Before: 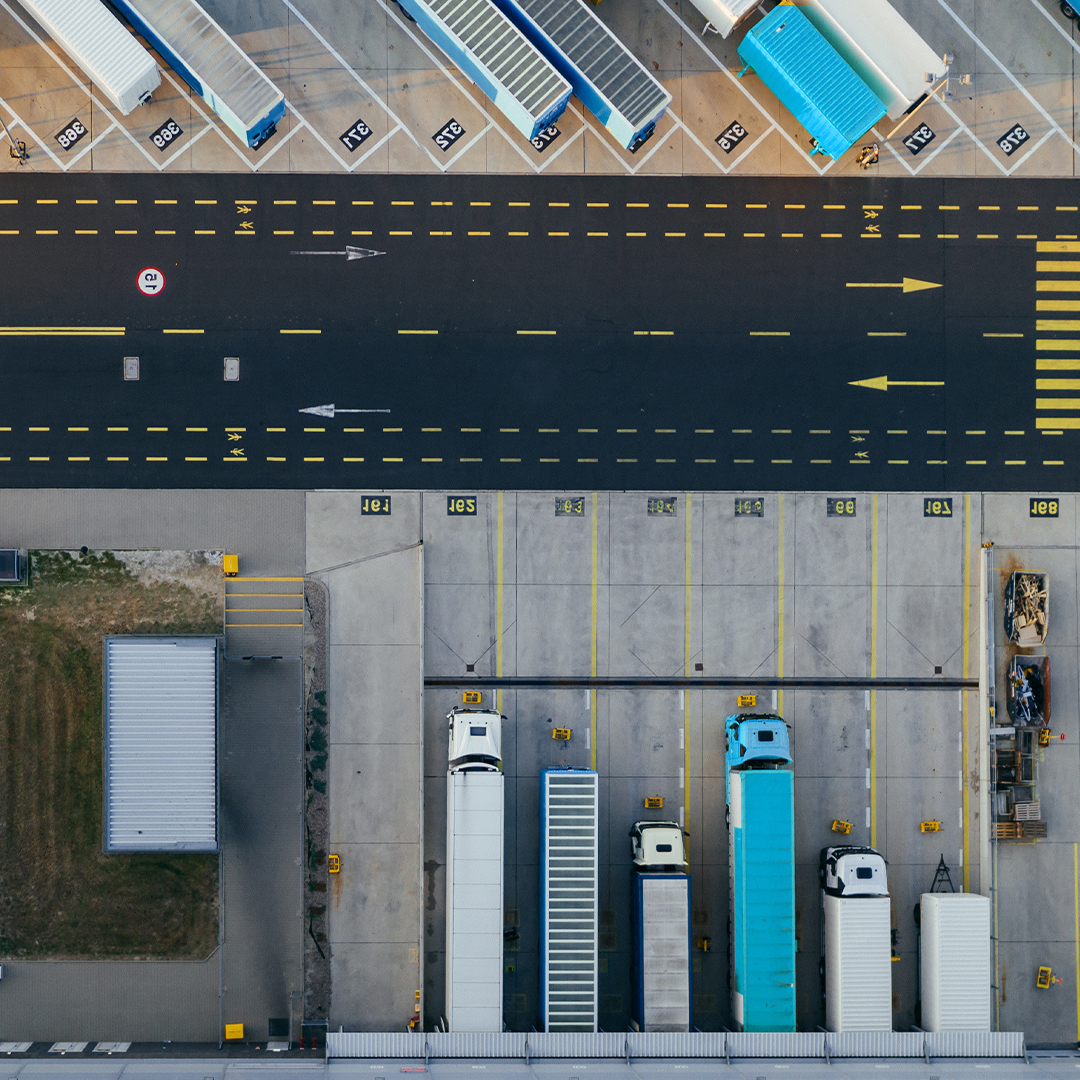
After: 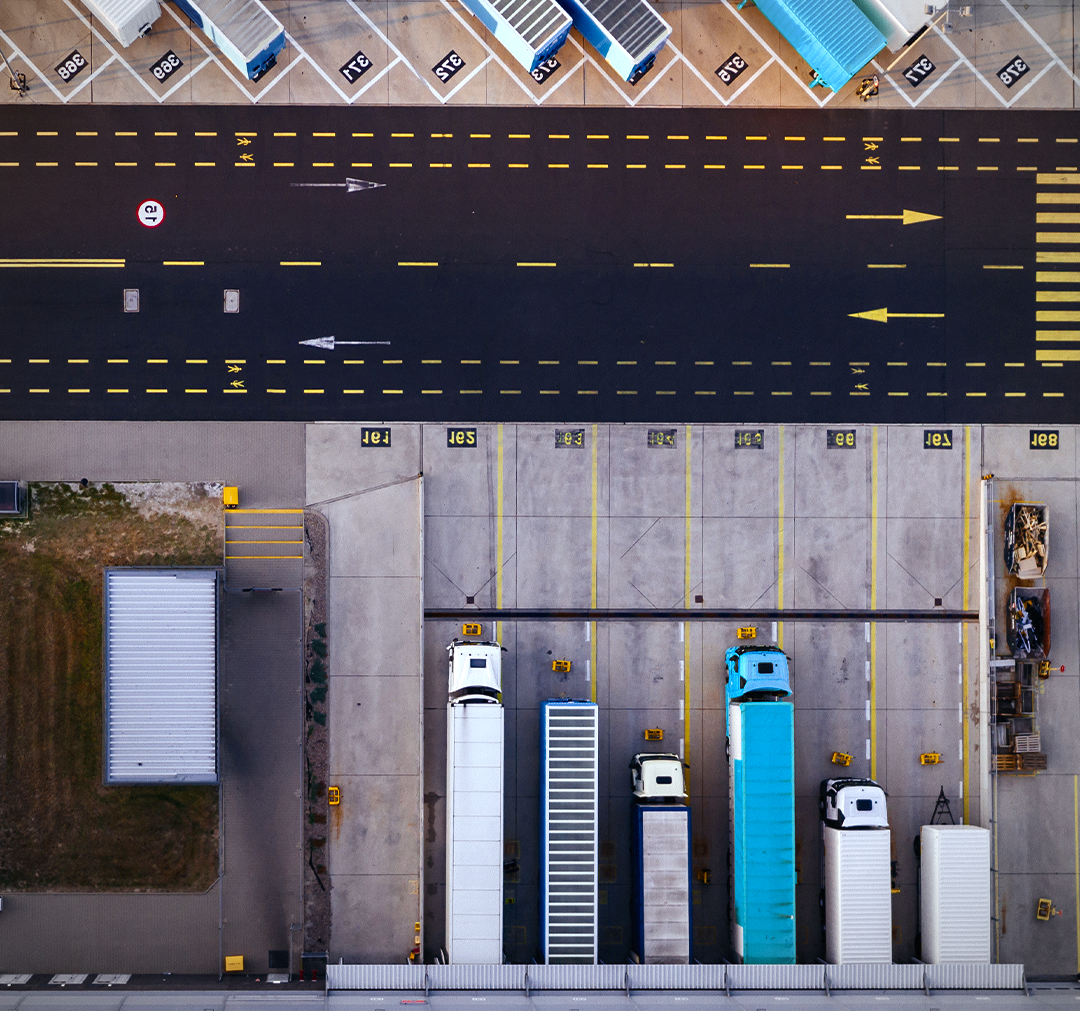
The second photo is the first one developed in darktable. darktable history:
color balance rgb: power › chroma 1.524%, power › hue 25.46°, perceptual saturation grading › global saturation 26.696%, perceptual saturation grading › highlights -28.602%, perceptual saturation grading › mid-tones 15.416%, perceptual saturation grading › shadows 32.89%, perceptual brilliance grading › global brilliance 14.762%, perceptual brilliance grading › shadows -34.504%
color calibration: illuminant as shot in camera, x 0.358, y 0.373, temperature 4628.91 K
vignetting: fall-off radius 61.03%
exposure: compensate exposure bias true, compensate highlight preservation false
crop and rotate: top 6.384%
